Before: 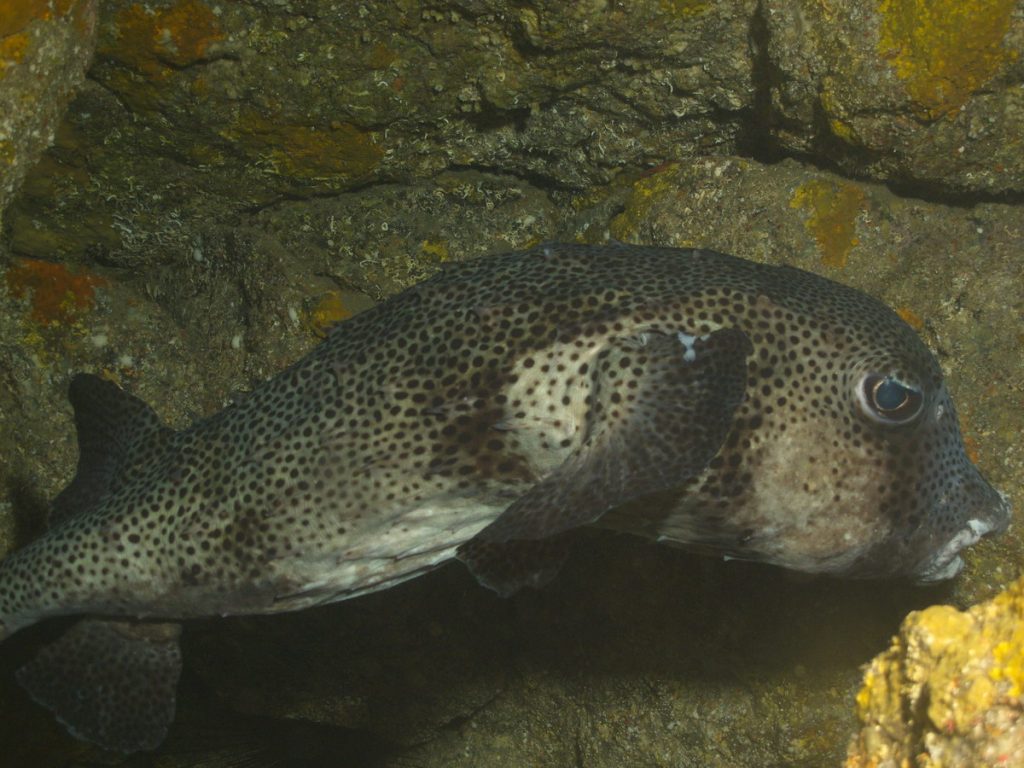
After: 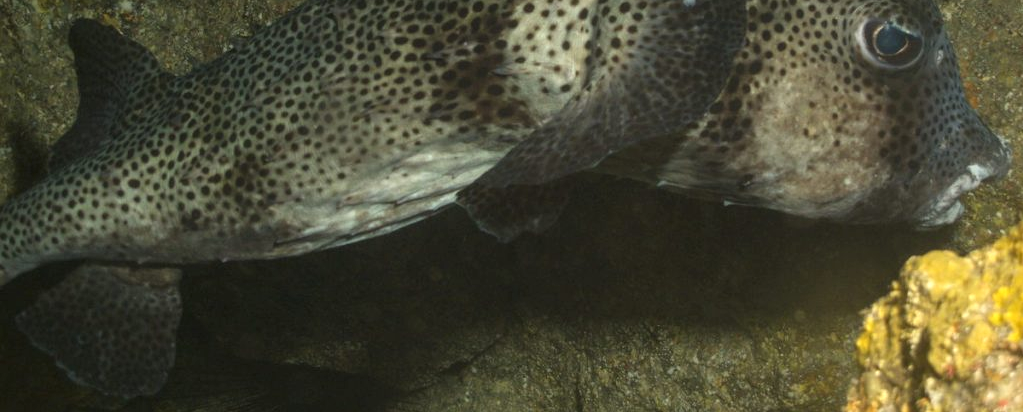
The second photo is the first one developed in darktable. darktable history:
crop and rotate: top 46.237%
local contrast: detail 130%
